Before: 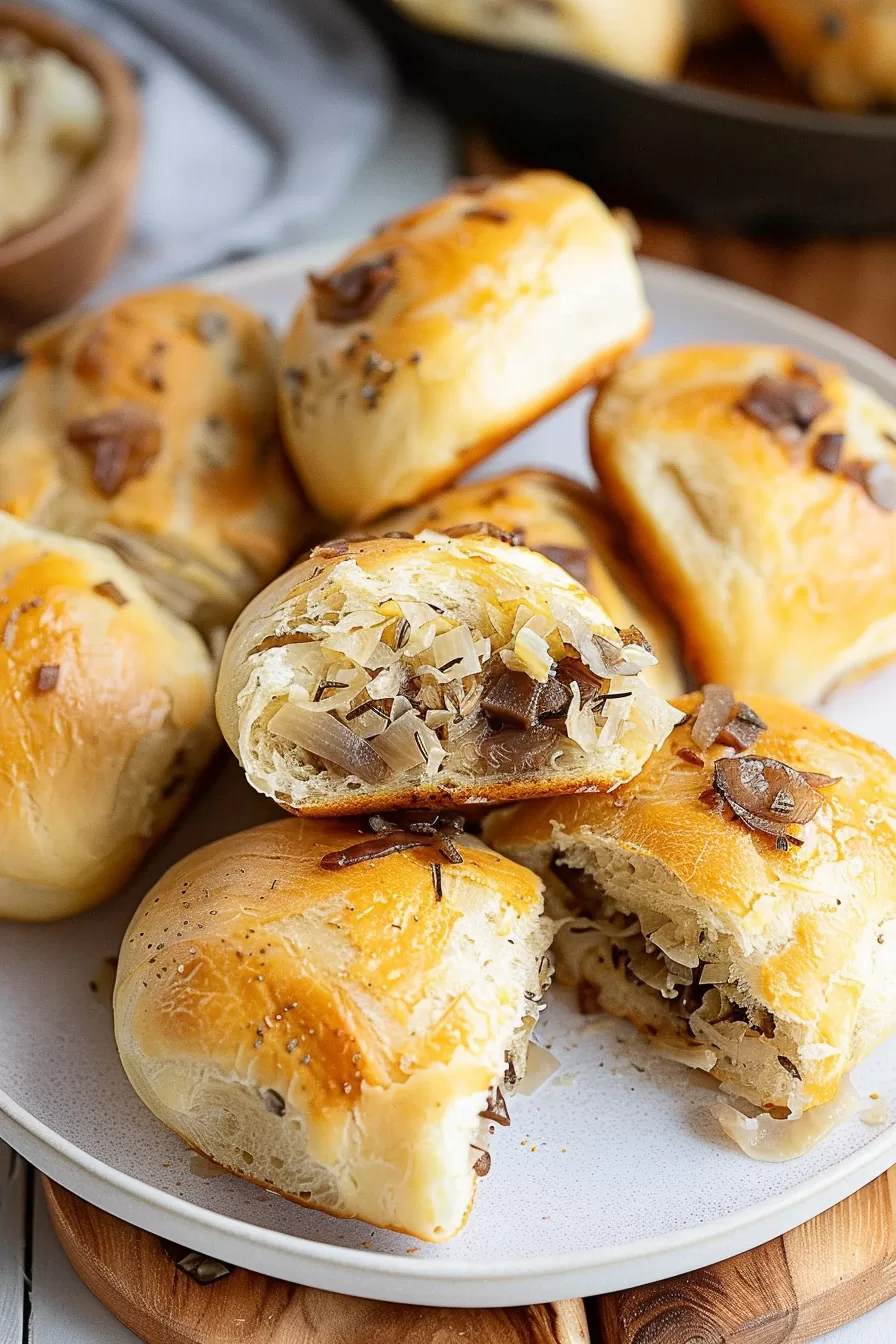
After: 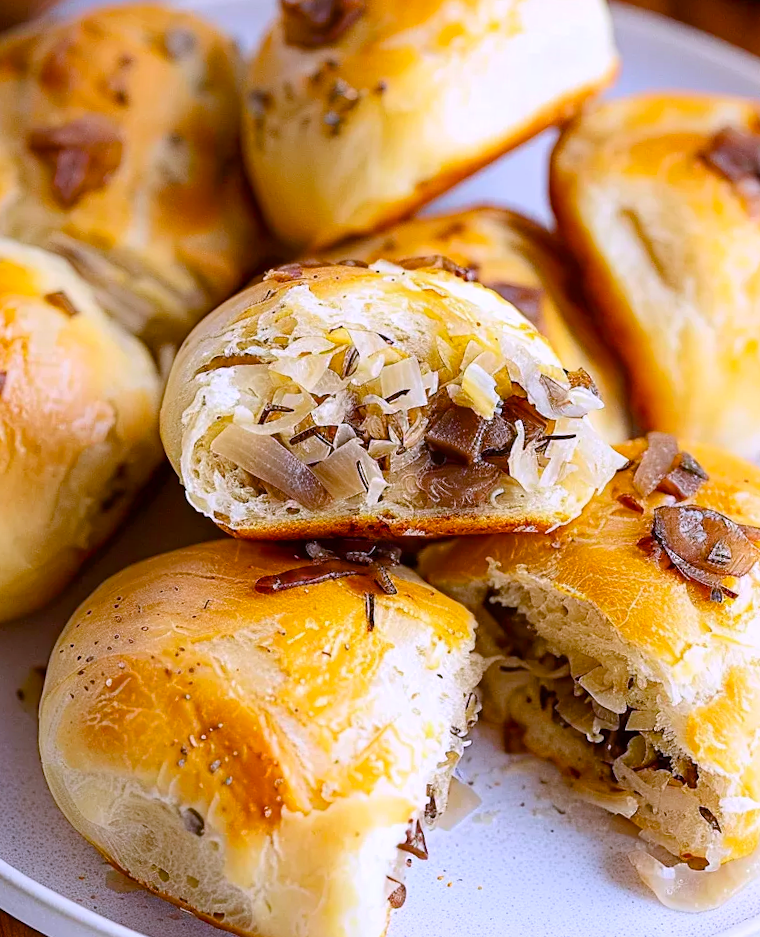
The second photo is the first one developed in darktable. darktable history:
color balance rgb: linear chroma grading › global chroma 19.37%, perceptual saturation grading › global saturation 15.311%, perceptual saturation grading › highlights -19.239%, perceptual saturation grading › shadows 20.587%
color correction: highlights b* -0.013, saturation 1.08
crop and rotate: angle -3.58°, left 9.804%, top 21.165%, right 12.457%, bottom 11.776%
tone equalizer: mask exposure compensation -0.512 EV
color calibration: illuminant custom, x 0.363, y 0.385, temperature 4522.77 K
